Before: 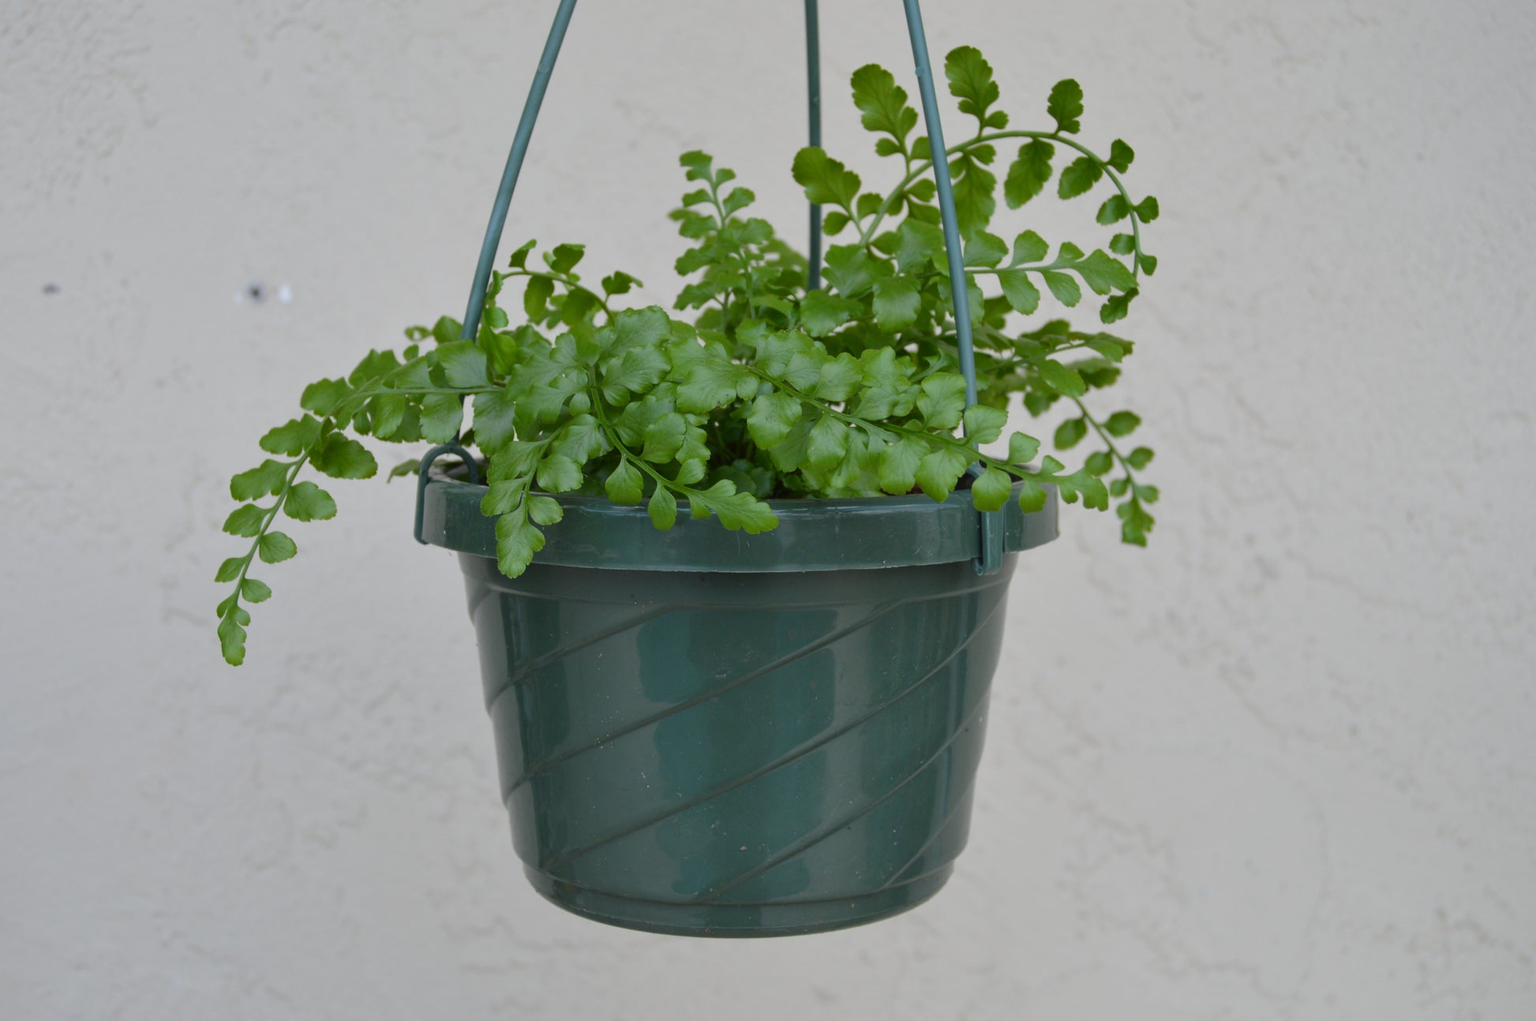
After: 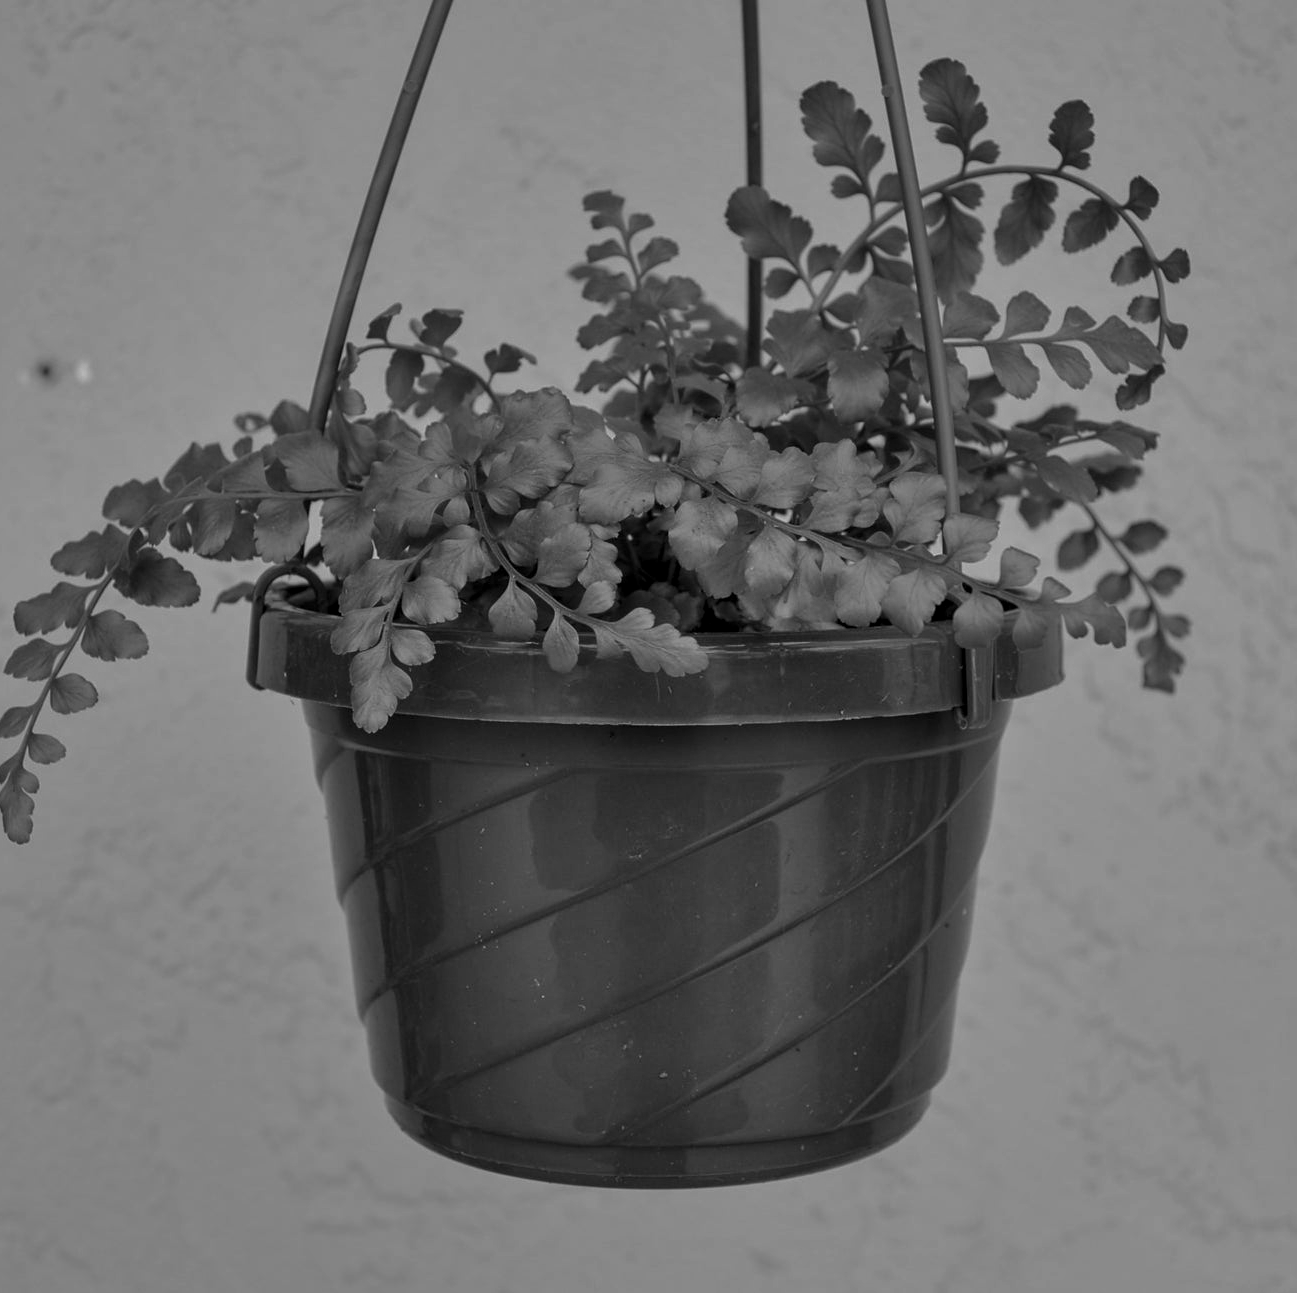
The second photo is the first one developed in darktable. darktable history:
crop and rotate: left 14.292%, right 19.041%
local contrast: detail 130%
tone curve: curves: ch0 [(0, 0.011) (0.139, 0.106) (0.295, 0.271) (0.499, 0.523) (0.739, 0.782) (0.857, 0.879) (1, 0.967)]; ch1 [(0, 0) (0.291, 0.229) (0.394, 0.365) (0.469, 0.456) (0.507, 0.504) (0.527, 0.546) (0.571, 0.614) (0.725, 0.779) (1, 1)]; ch2 [(0, 0) (0.125, 0.089) (0.35, 0.317) (0.437, 0.42) (0.502, 0.499) (0.537, 0.551) (0.613, 0.636) (1, 1)], color space Lab, independent channels, preserve colors none
sharpen: amount 0.2
color zones: curves: ch2 [(0, 0.5) (0.143, 0.5) (0.286, 0.489) (0.415, 0.421) (0.571, 0.5) (0.714, 0.5) (0.857, 0.5) (1, 0.5)]
base curve: curves: ch0 [(0, 0) (0.841, 0.609) (1, 1)]
monochrome: a 32, b 64, size 2.3, highlights 1
shadows and highlights: soften with gaussian
